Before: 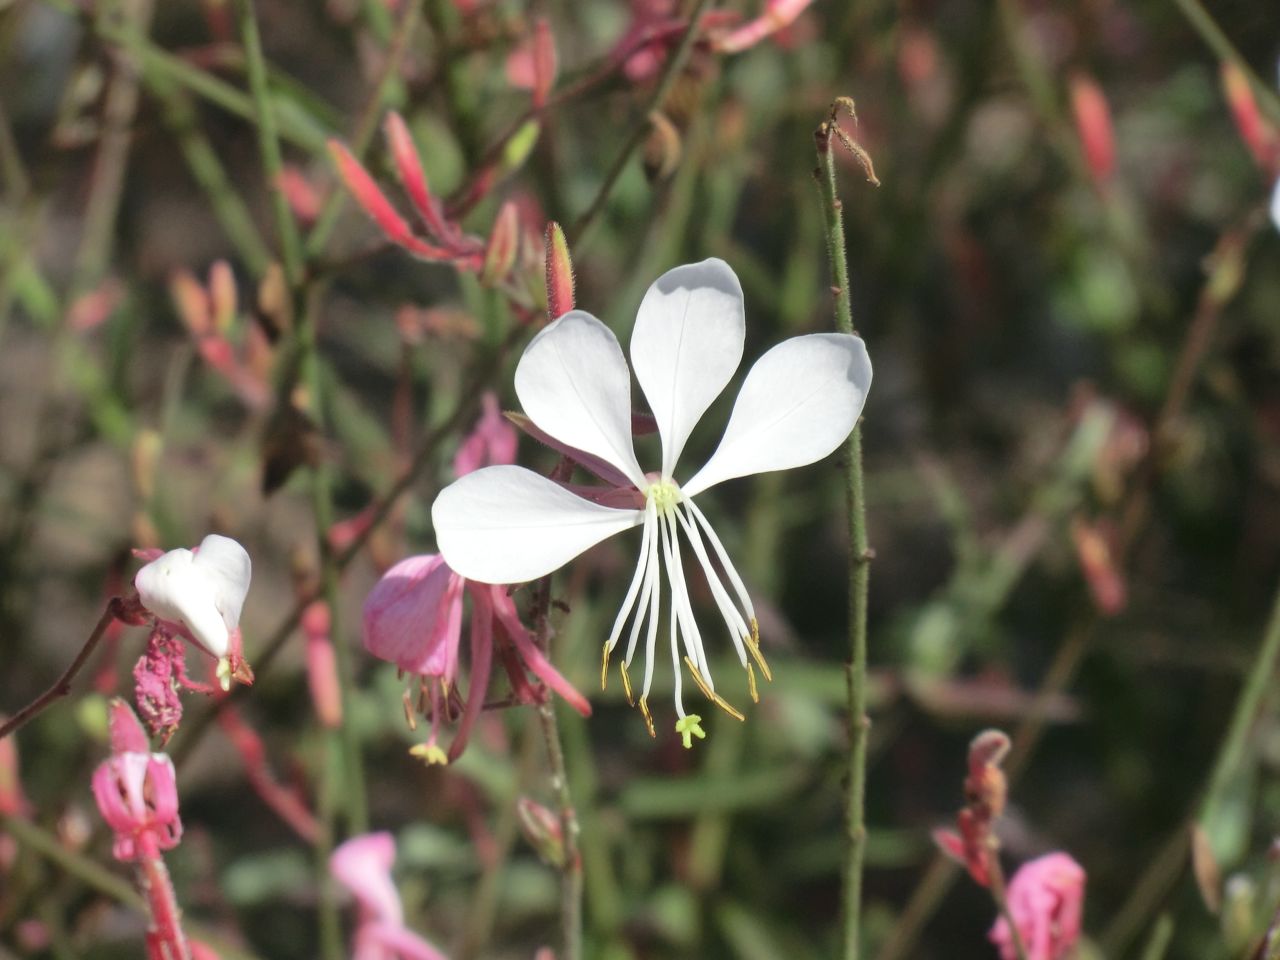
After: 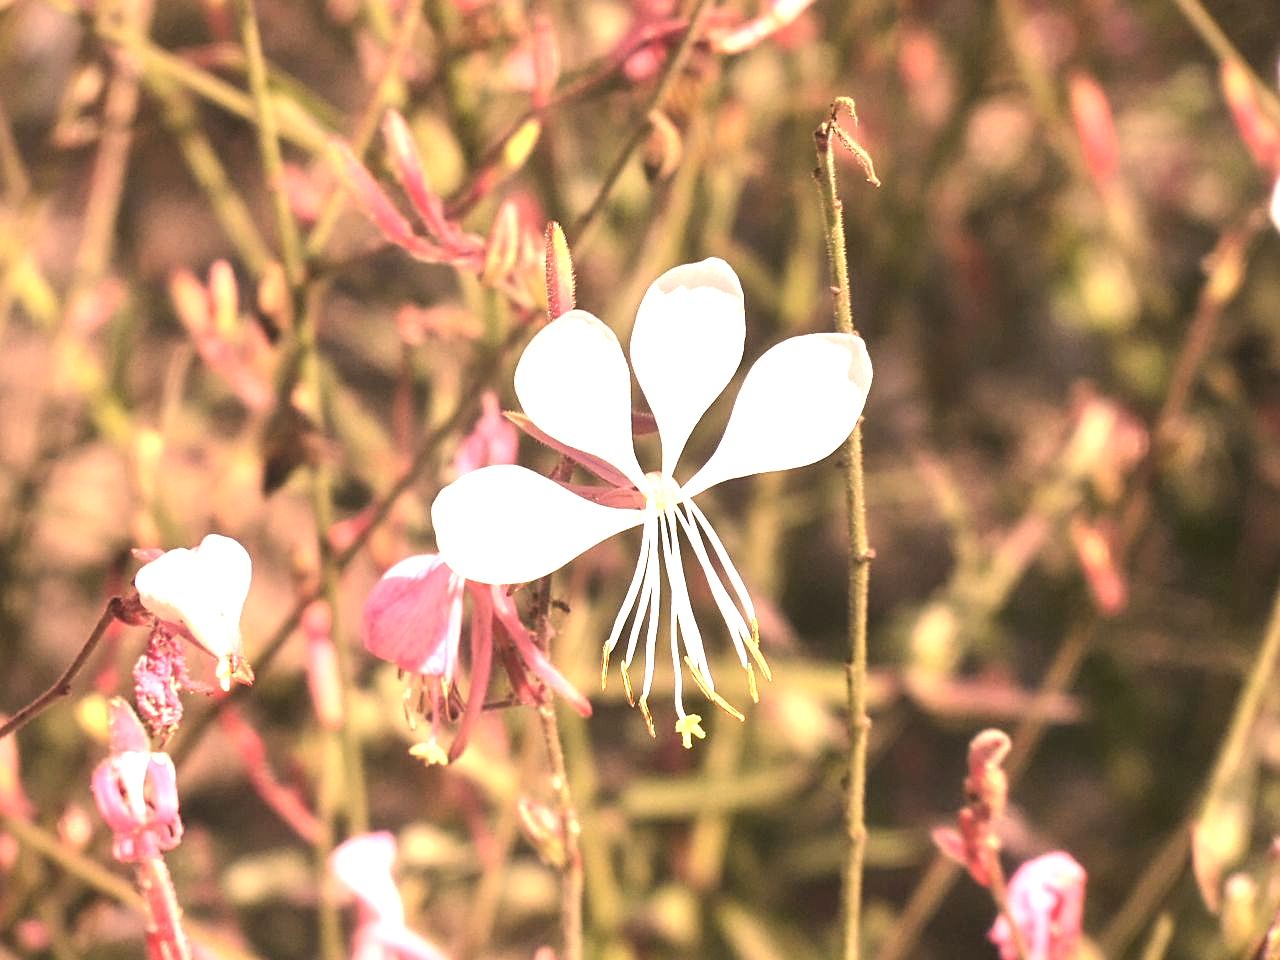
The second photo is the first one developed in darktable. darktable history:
color correction: highlights a* 39.69, highlights b* 39.61, saturation 0.694
exposure: black level correction 0.001, exposure 1.719 EV, compensate highlight preservation false
sharpen: on, module defaults
